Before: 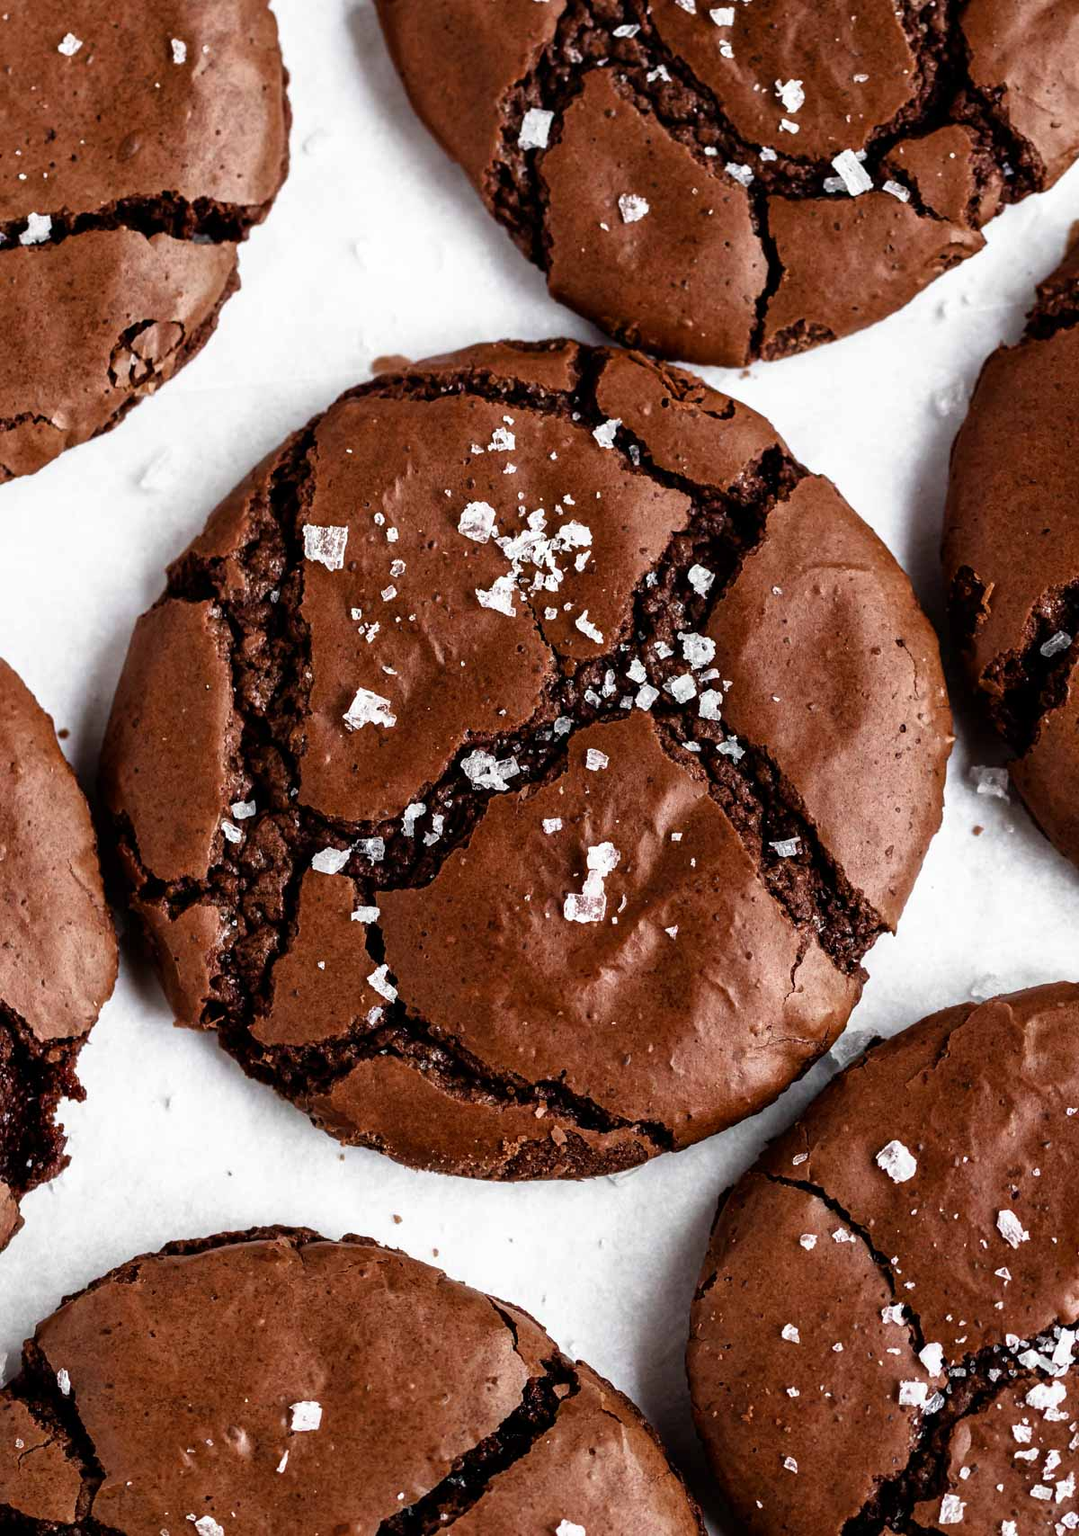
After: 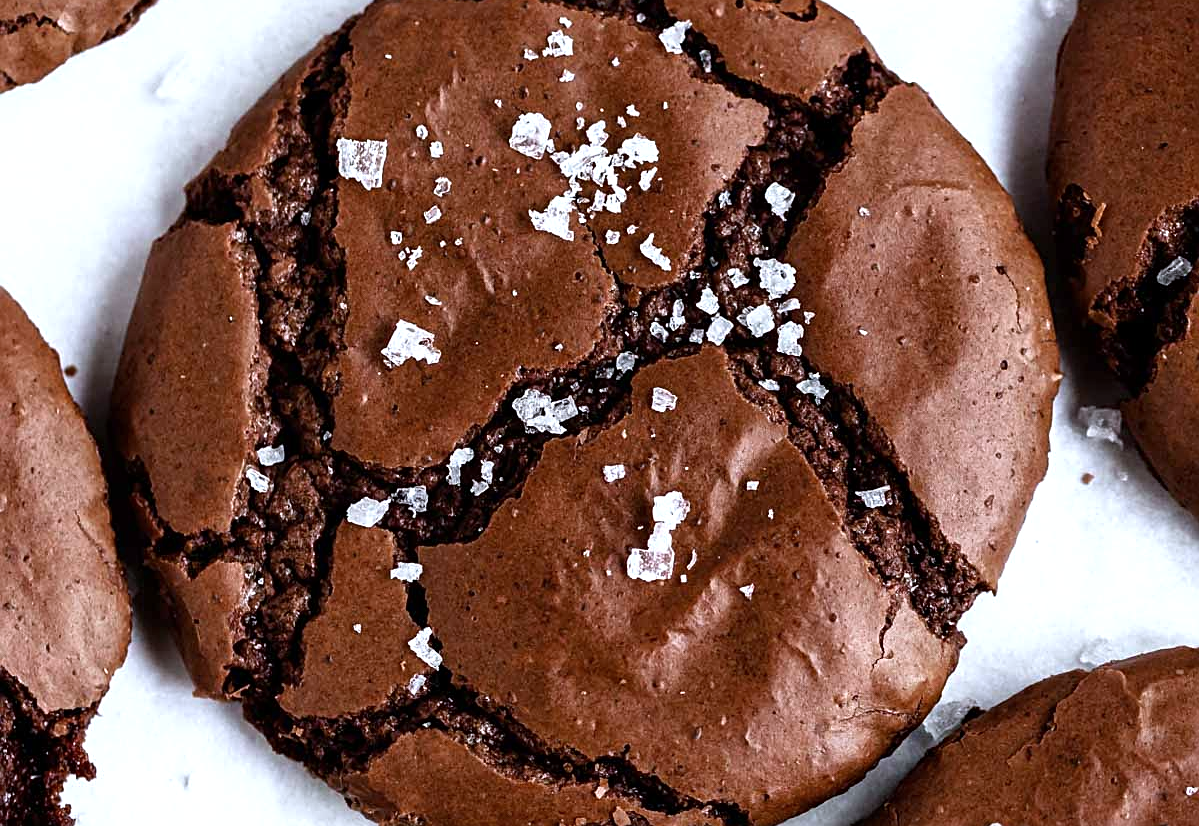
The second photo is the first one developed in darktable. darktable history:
contrast brightness saturation: saturation -0.05
sharpen: on, module defaults
white balance: red 0.954, blue 1.079
crop and rotate: top 26.056%, bottom 25.543%
exposure: exposure 0.2 EV, compensate highlight preservation false
